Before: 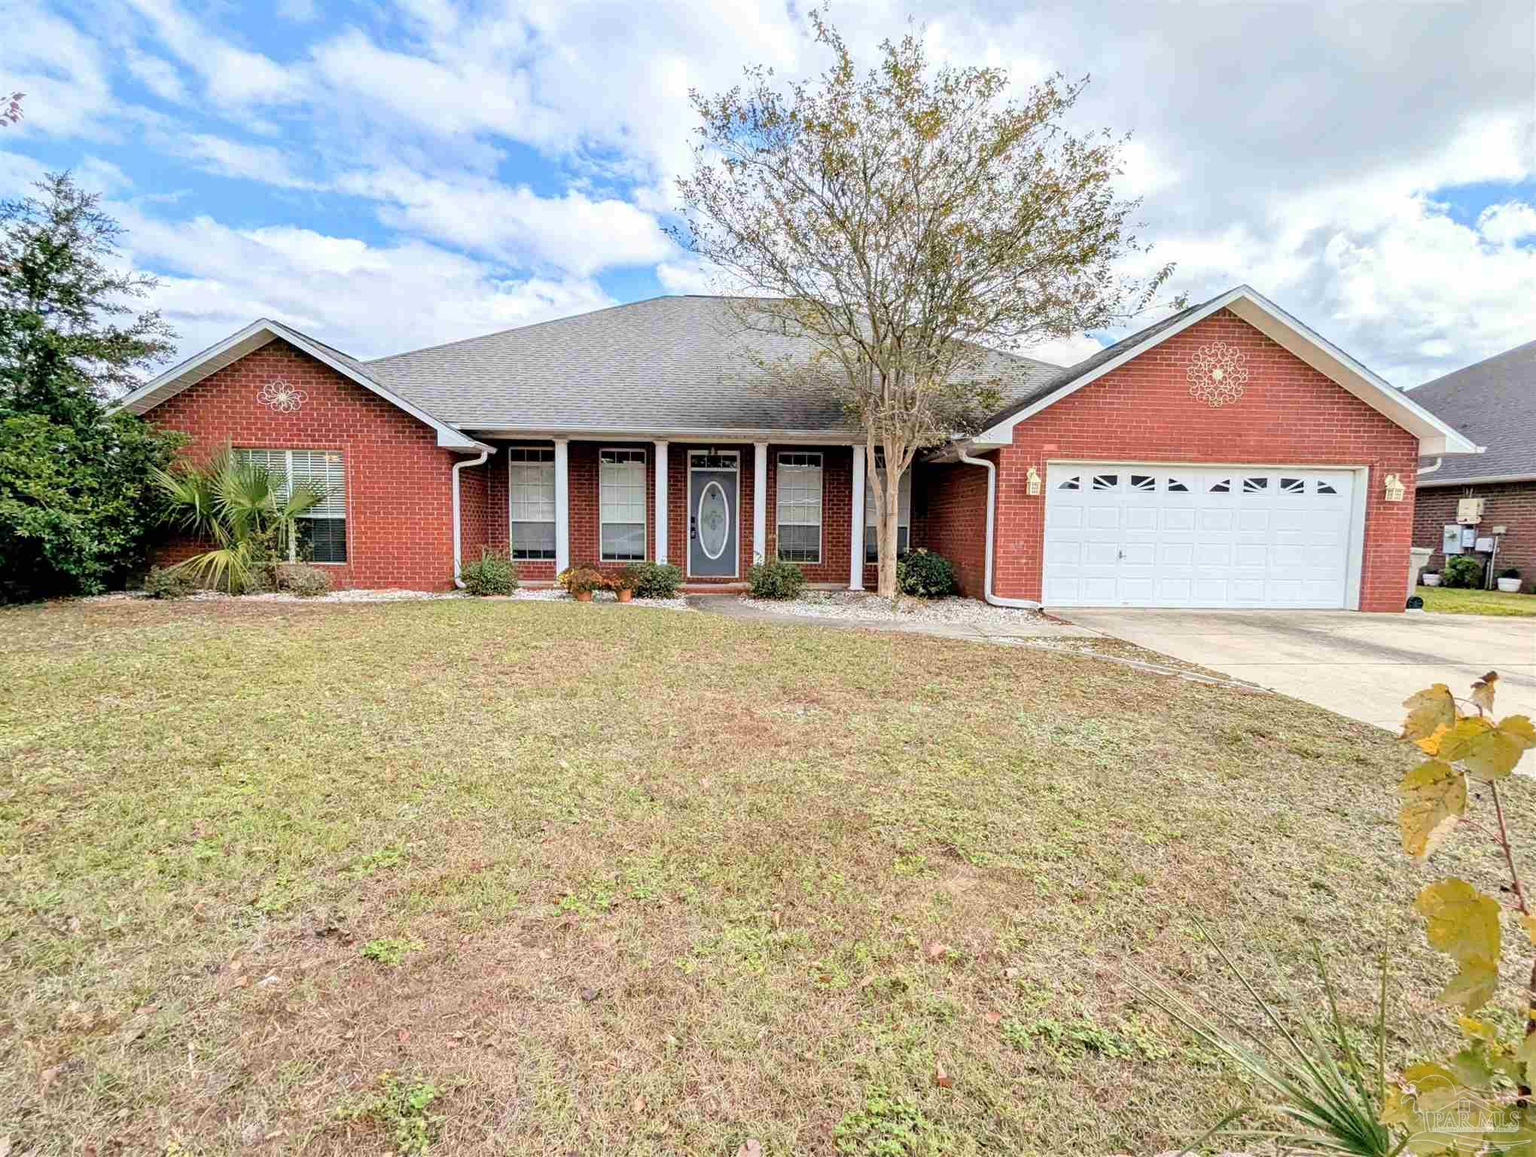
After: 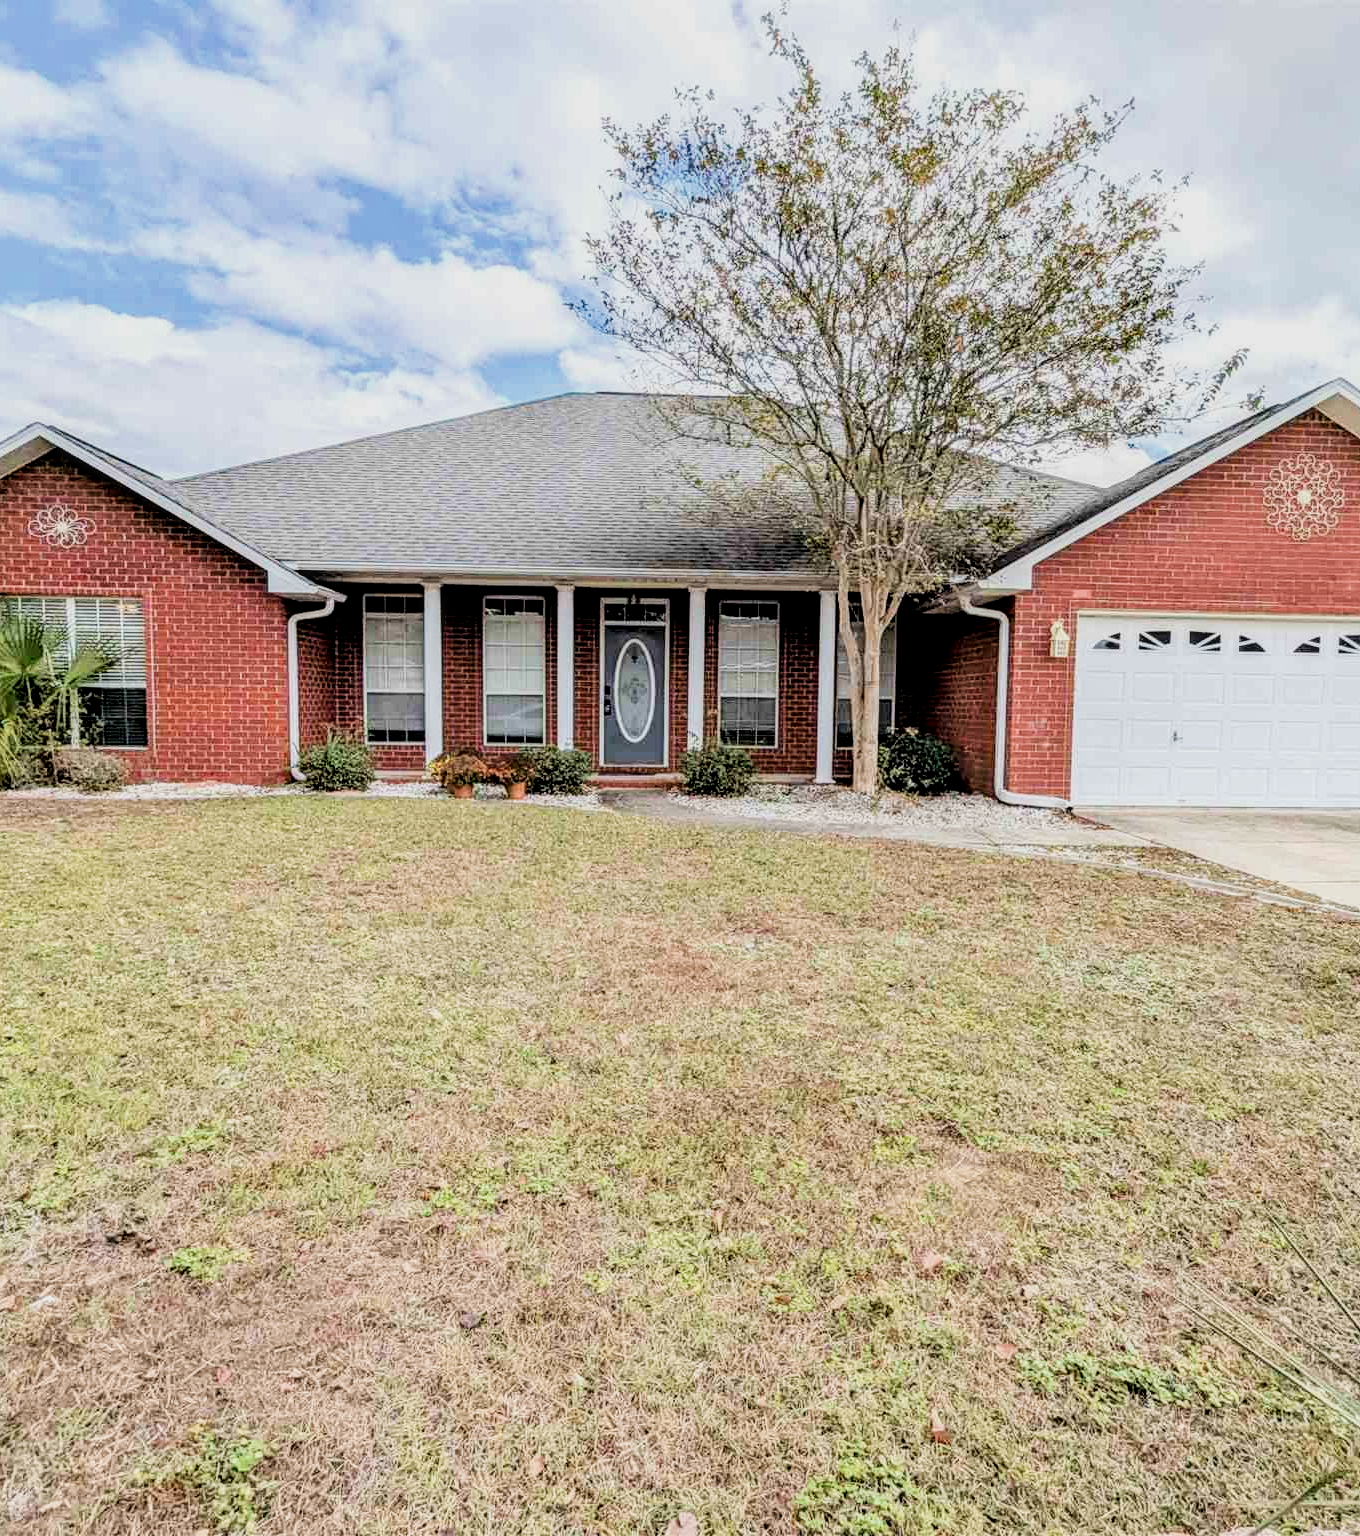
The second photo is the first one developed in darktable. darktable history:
local contrast: detail 130%
crop and rotate: left 15.383%, right 17.95%
filmic rgb: black relative exposure -5.12 EV, white relative exposure 3.96 EV, hardness 2.89, contrast 1.301, highlights saturation mix -31.37%
